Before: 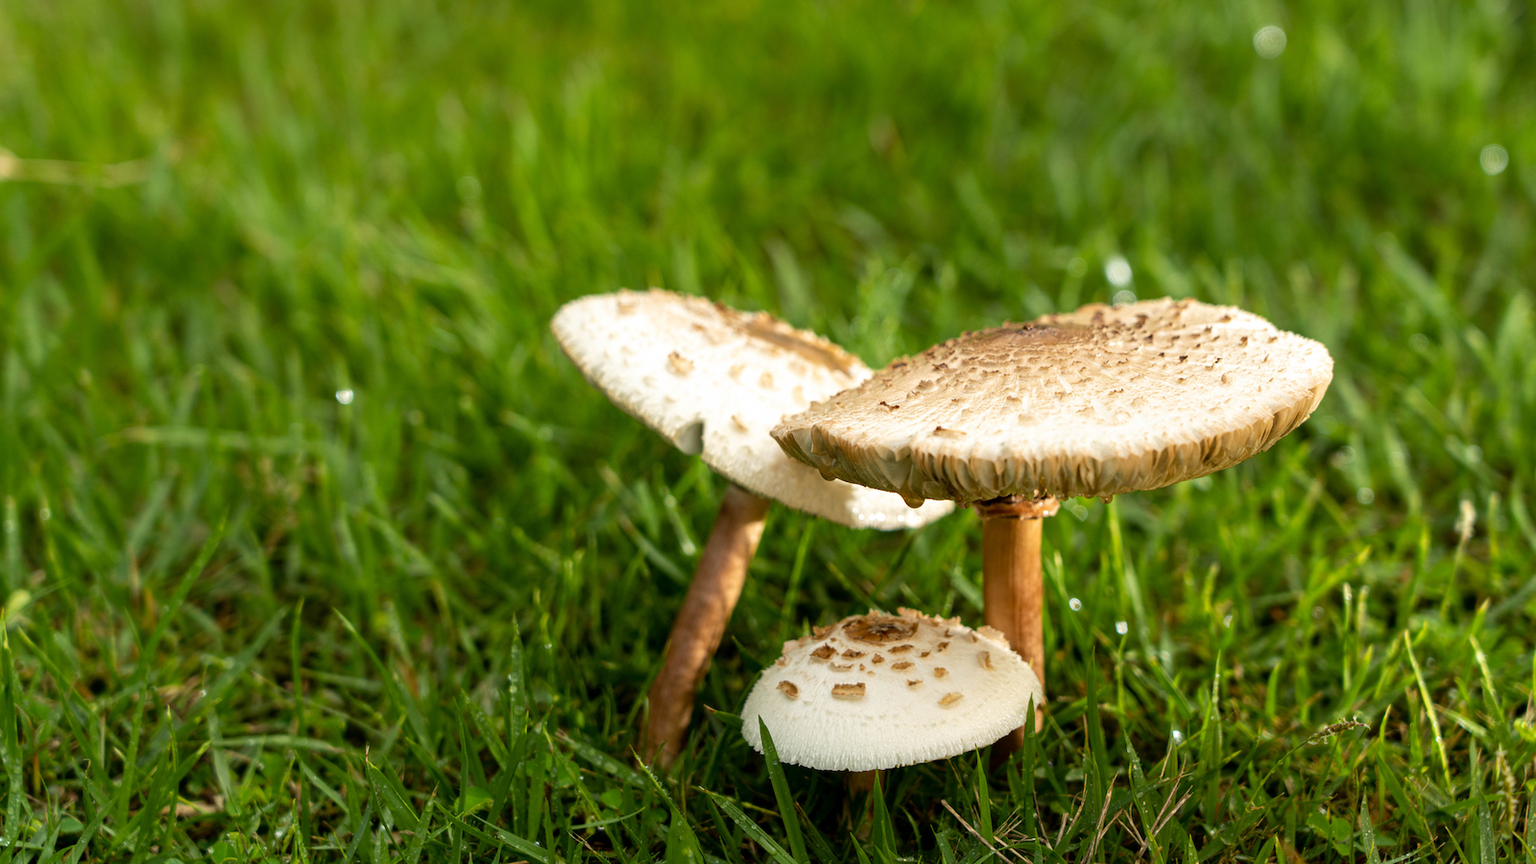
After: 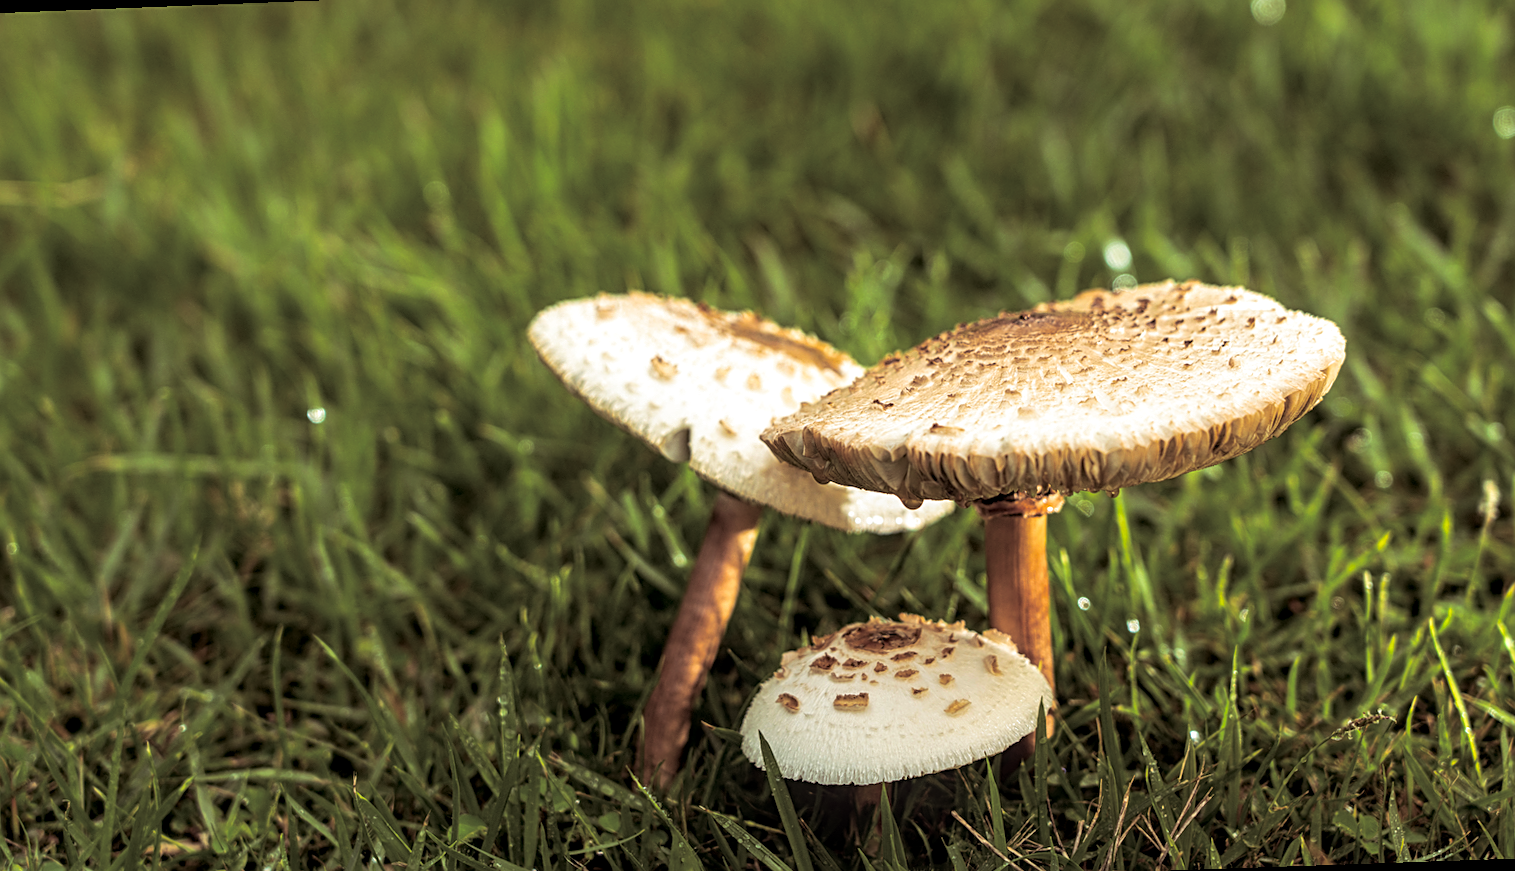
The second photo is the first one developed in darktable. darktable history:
sharpen: on, module defaults
color contrast: green-magenta contrast 1.2, blue-yellow contrast 1.2
split-toning: shadows › saturation 0.24, highlights › hue 54°, highlights › saturation 0.24
rotate and perspective: rotation -2.12°, lens shift (vertical) 0.009, lens shift (horizontal) -0.008, automatic cropping original format, crop left 0.036, crop right 0.964, crop top 0.05, crop bottom 0.959
local contrast: on, module defaults
